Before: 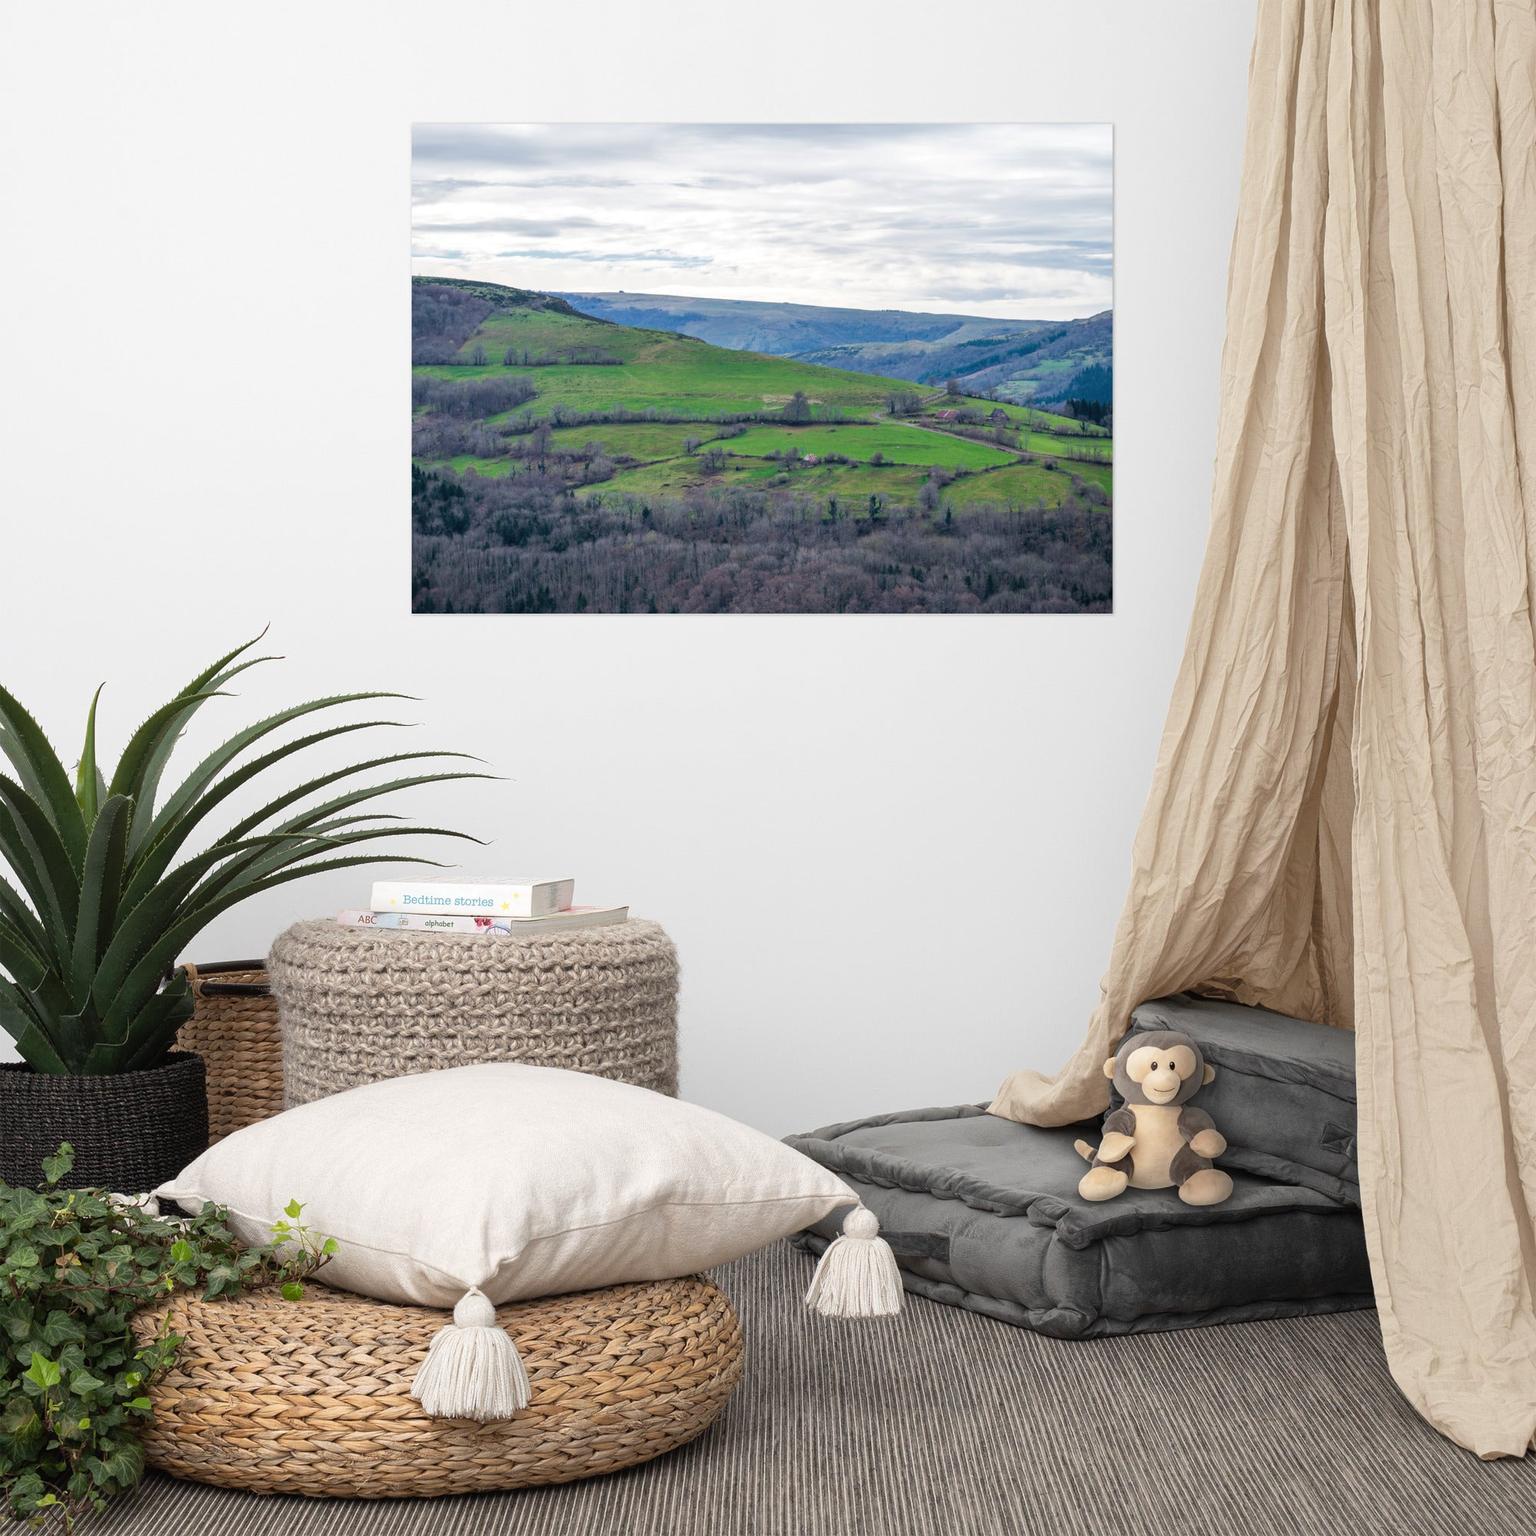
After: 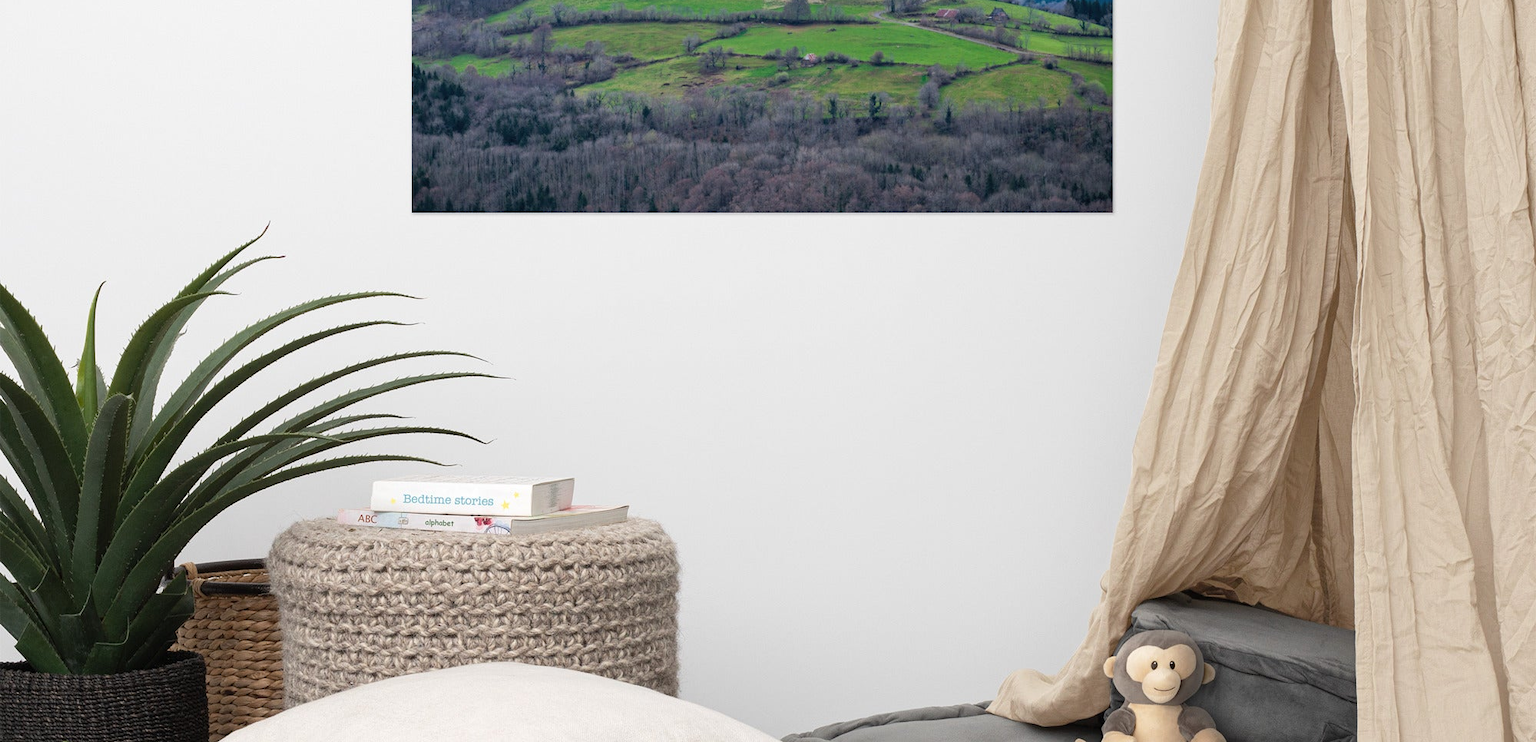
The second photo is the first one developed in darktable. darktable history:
tone equalizer: on, module defaults
crop and rotate: top 26.131%, bottom 25.508%
